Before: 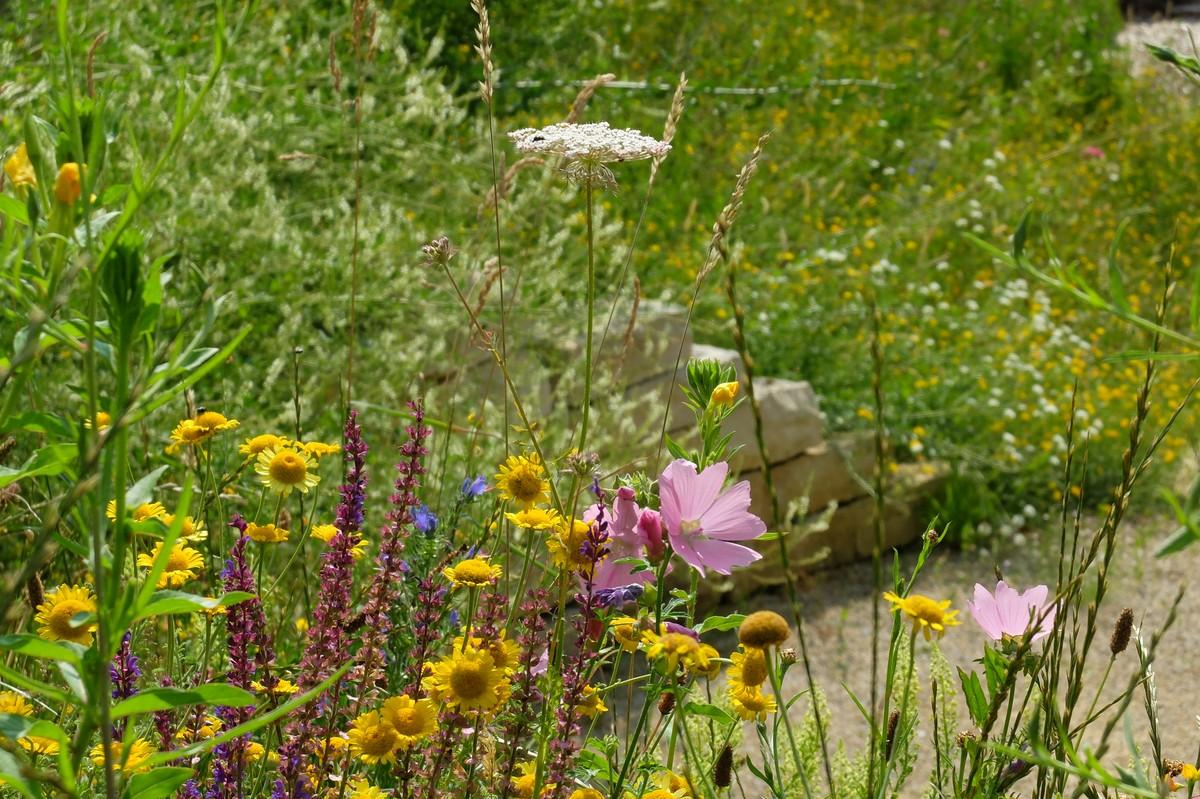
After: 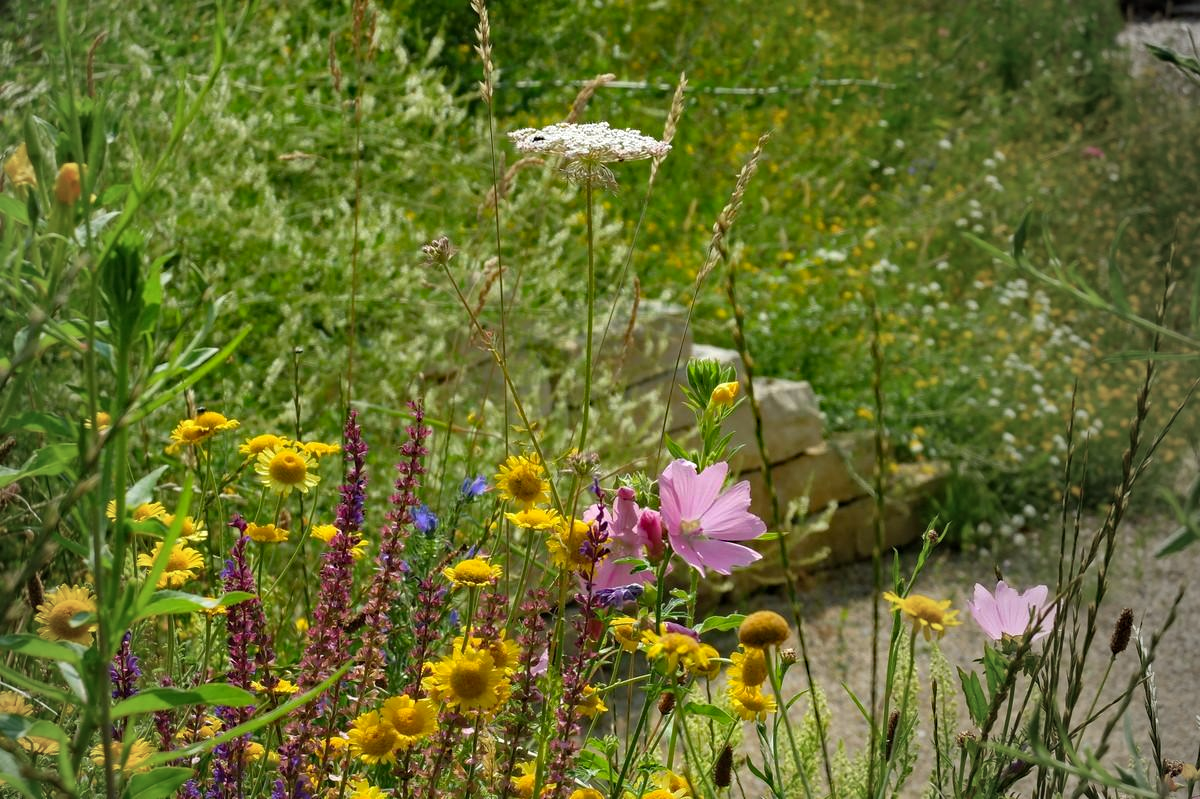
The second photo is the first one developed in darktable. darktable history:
vignetting: fall-off start 72.59%, fall-off radius 108.35%, brightness -0.526, saturation -0.514, center (-0.149, 0.017), width/height ratio 0.725, unbound false
haze removal: strength 0.281, distance 0.252, compatibility mode true, adaptive false
